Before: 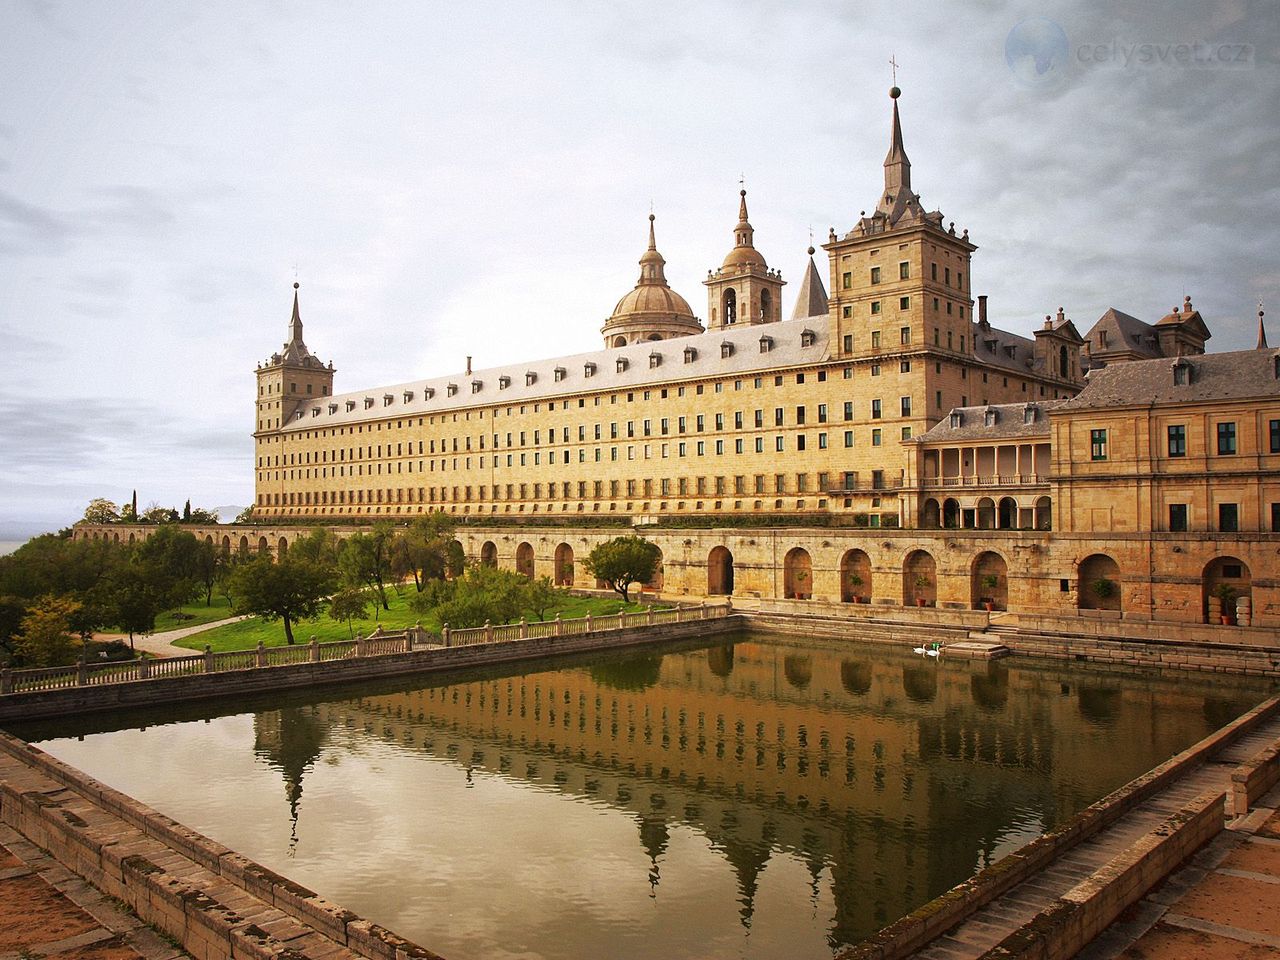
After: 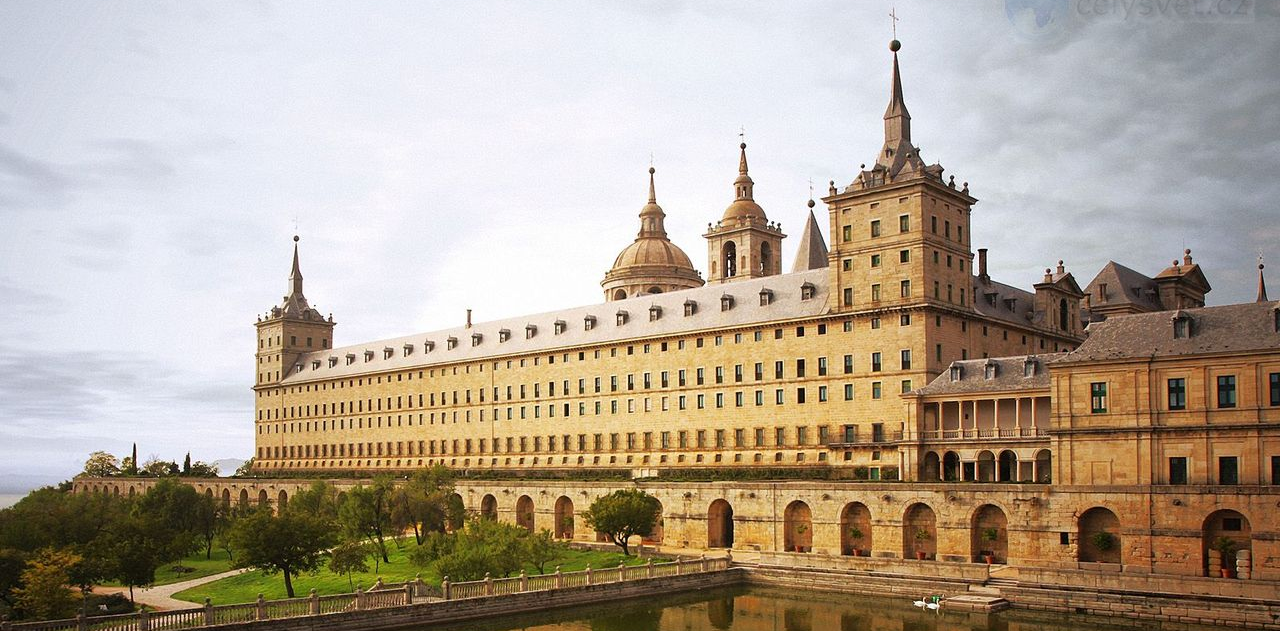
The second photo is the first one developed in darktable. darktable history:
crop and rotate: top 4.973%, bottom 29.24%
